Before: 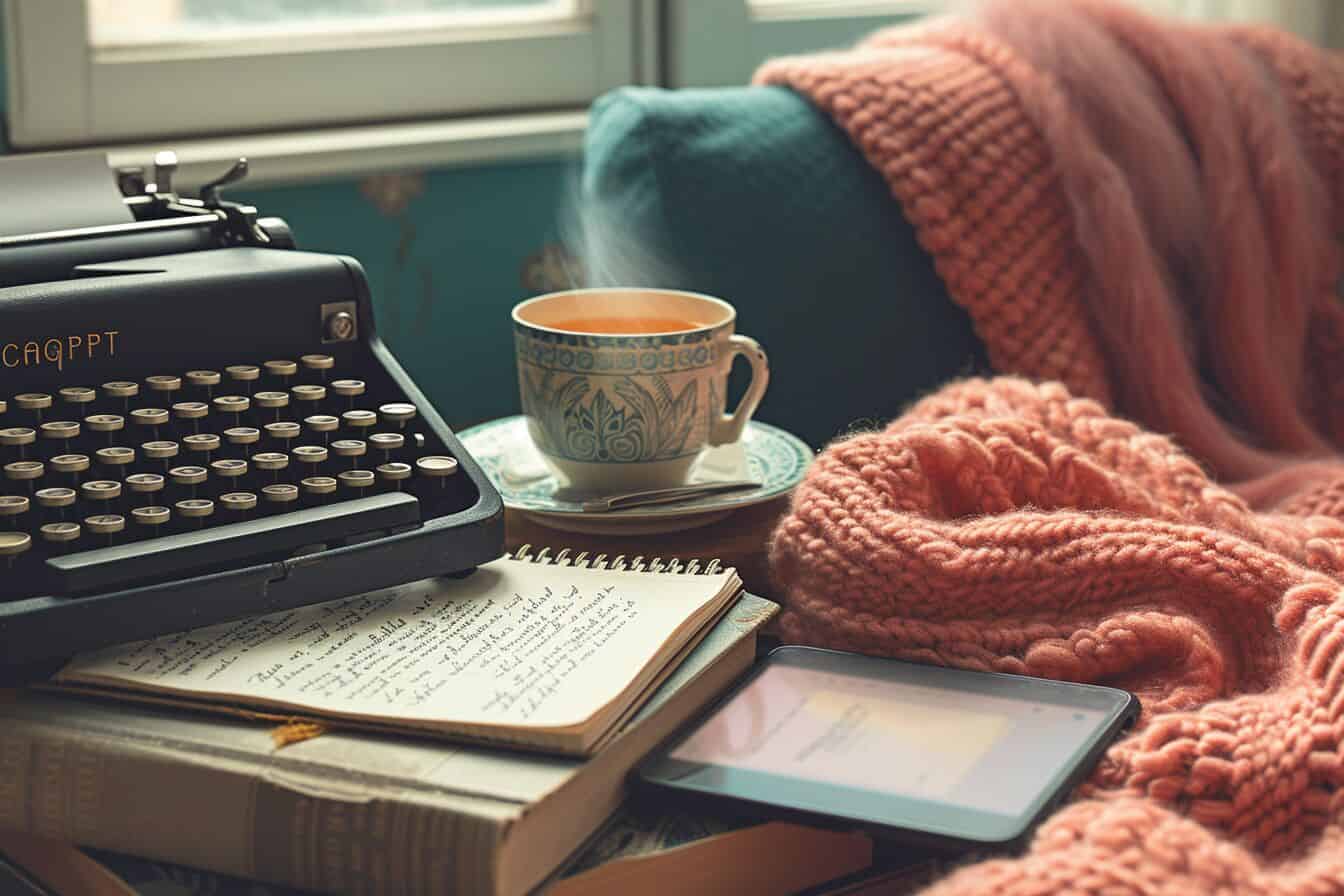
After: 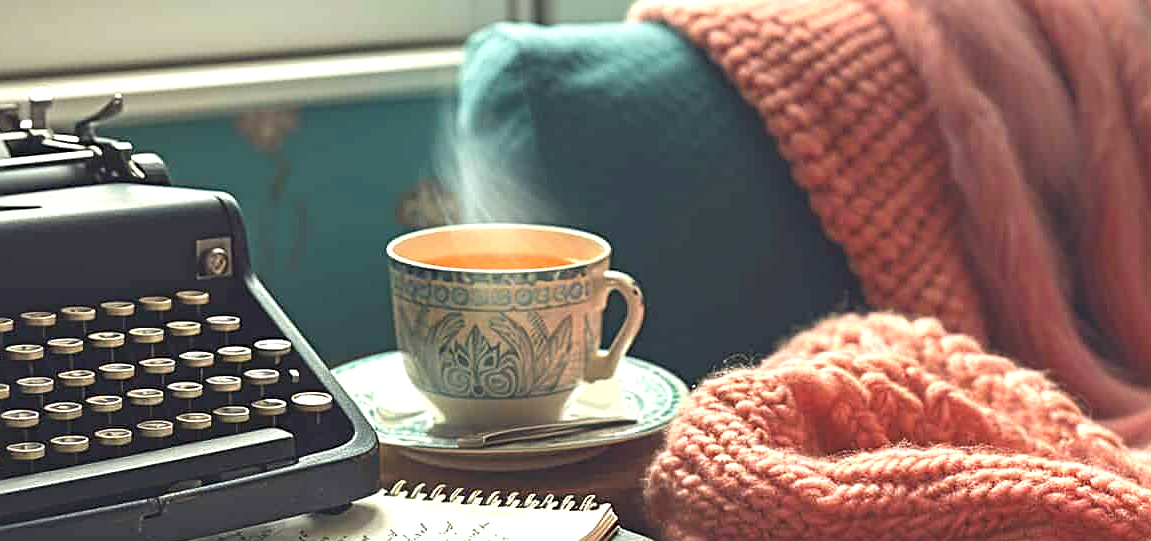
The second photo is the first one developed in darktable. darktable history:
crop and rotate: left 9.345%, top 7.22%, right 4.982%, bottom 32.331%
exposure: black level correction 0, exposure 0.7 EV, compensate exposure bias true, compensate highlight preservation false
sharpen: on, module defaults
